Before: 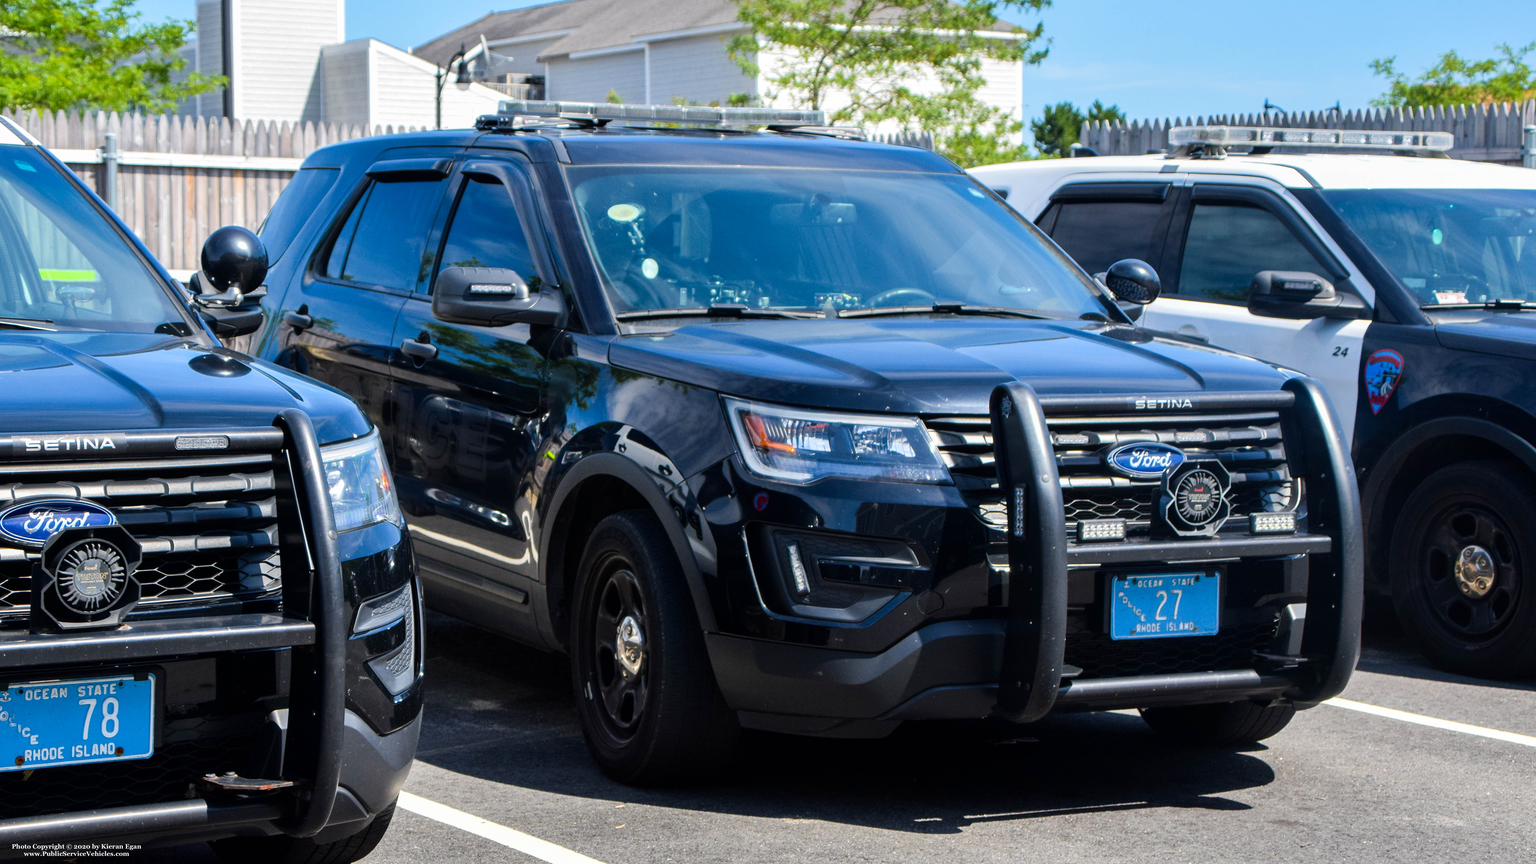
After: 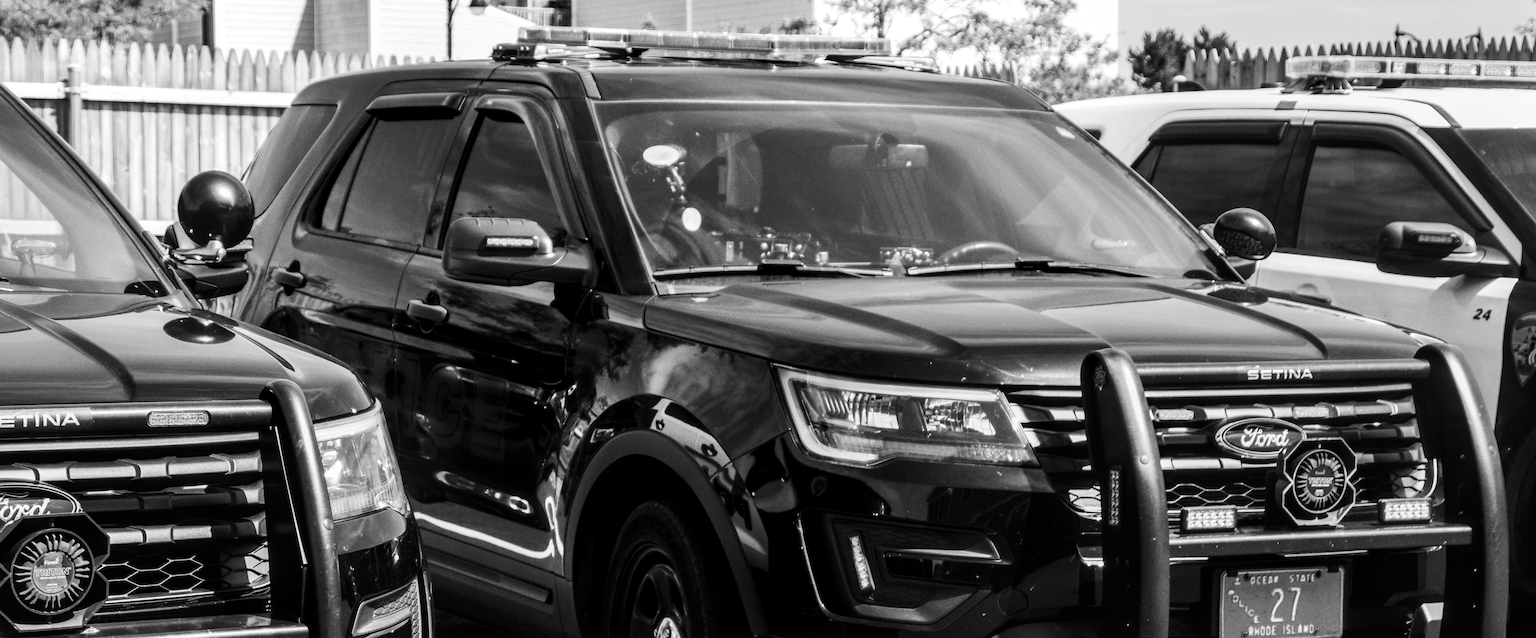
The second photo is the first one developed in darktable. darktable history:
monochrome: on, module defaults
crop: left 3.015%, top 8.969%, right 9.647%, bottom 26.457%
white balance: red 0.982, blue 1.018
rgb curve: mode RGB, independent channels
local contrast: on, module defaults
contrast brightness saturation: contrast 0.28
tone equalizer: on, module defaults
color balance rgb: linear chroma grading › global chroma 15%, perceptual saturation grading › global saturation 30%
